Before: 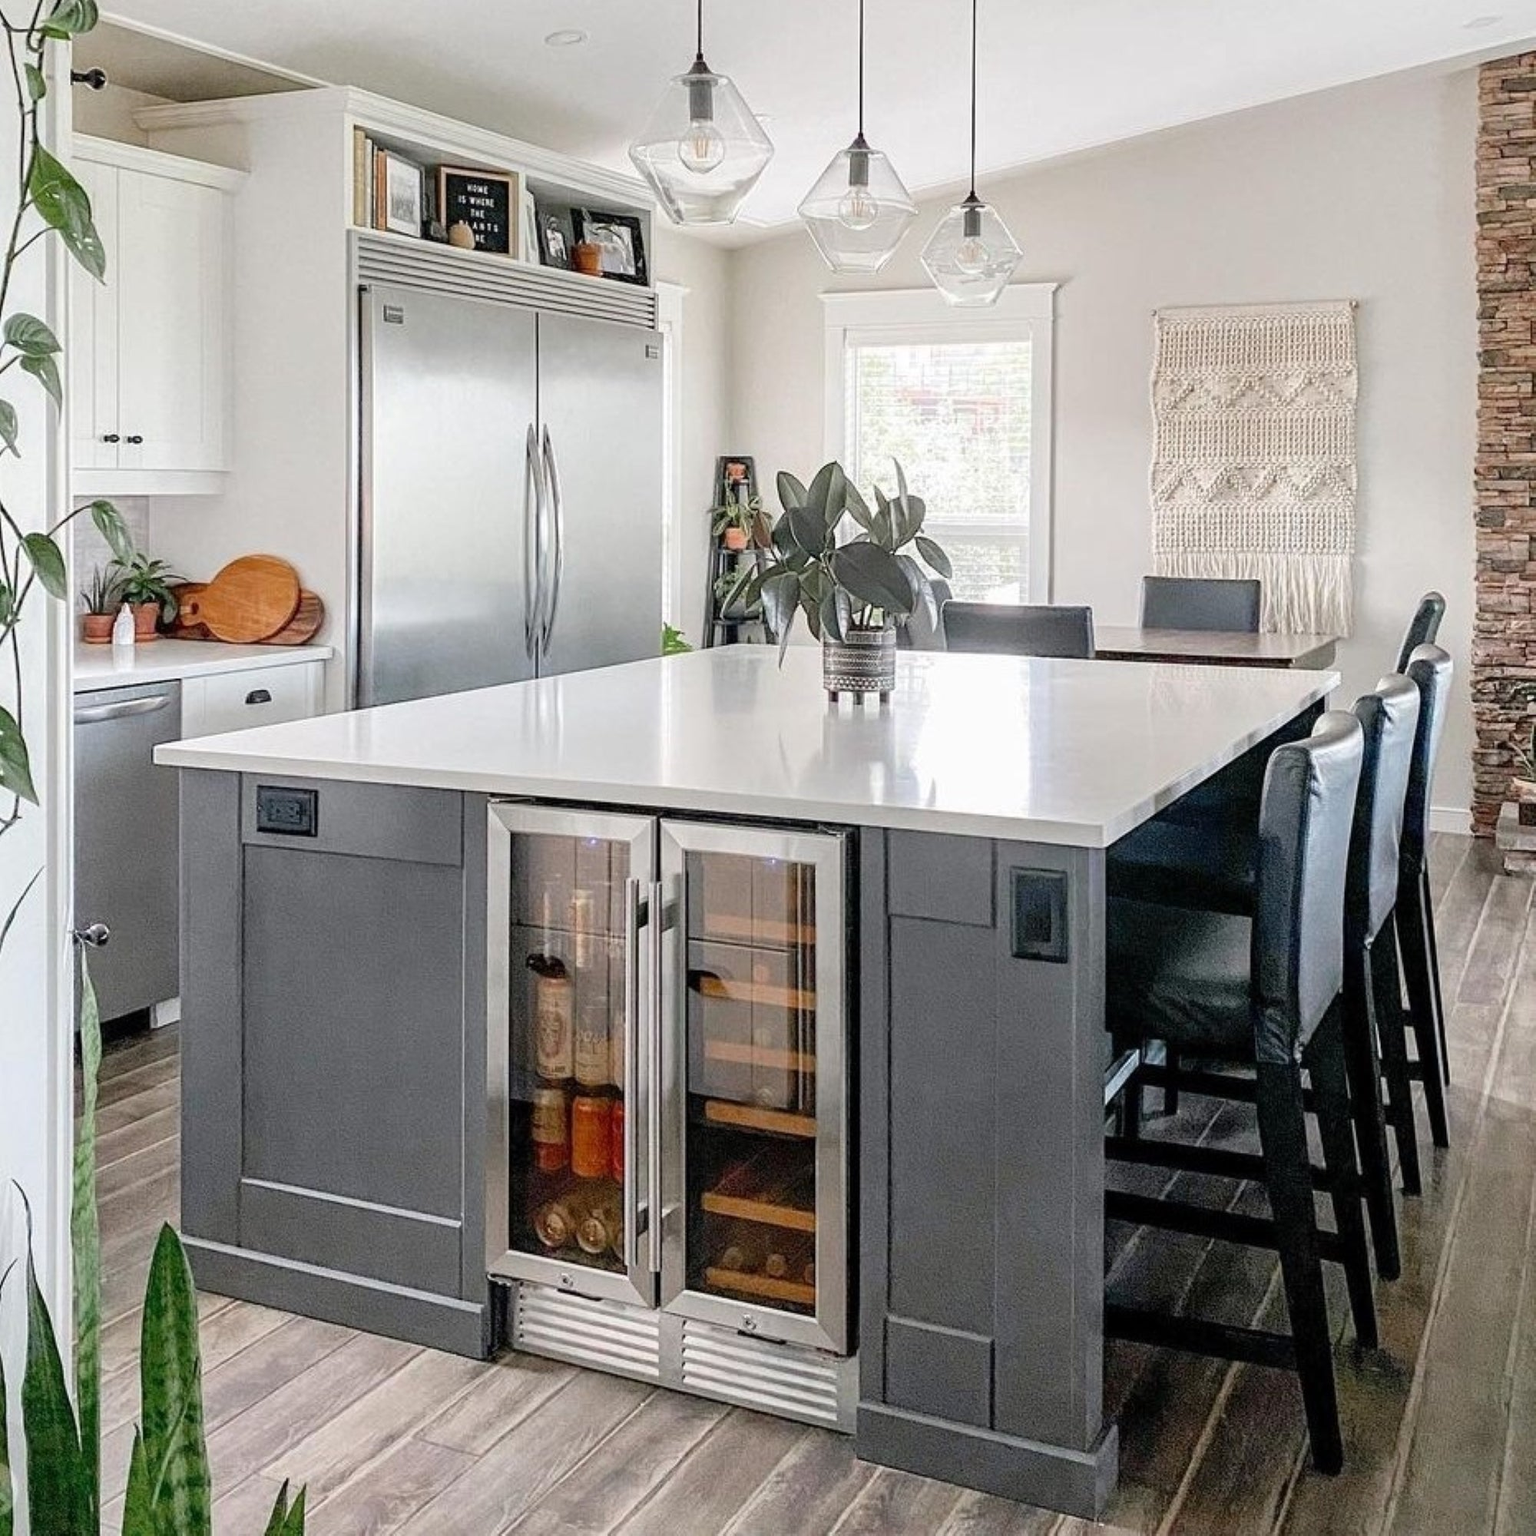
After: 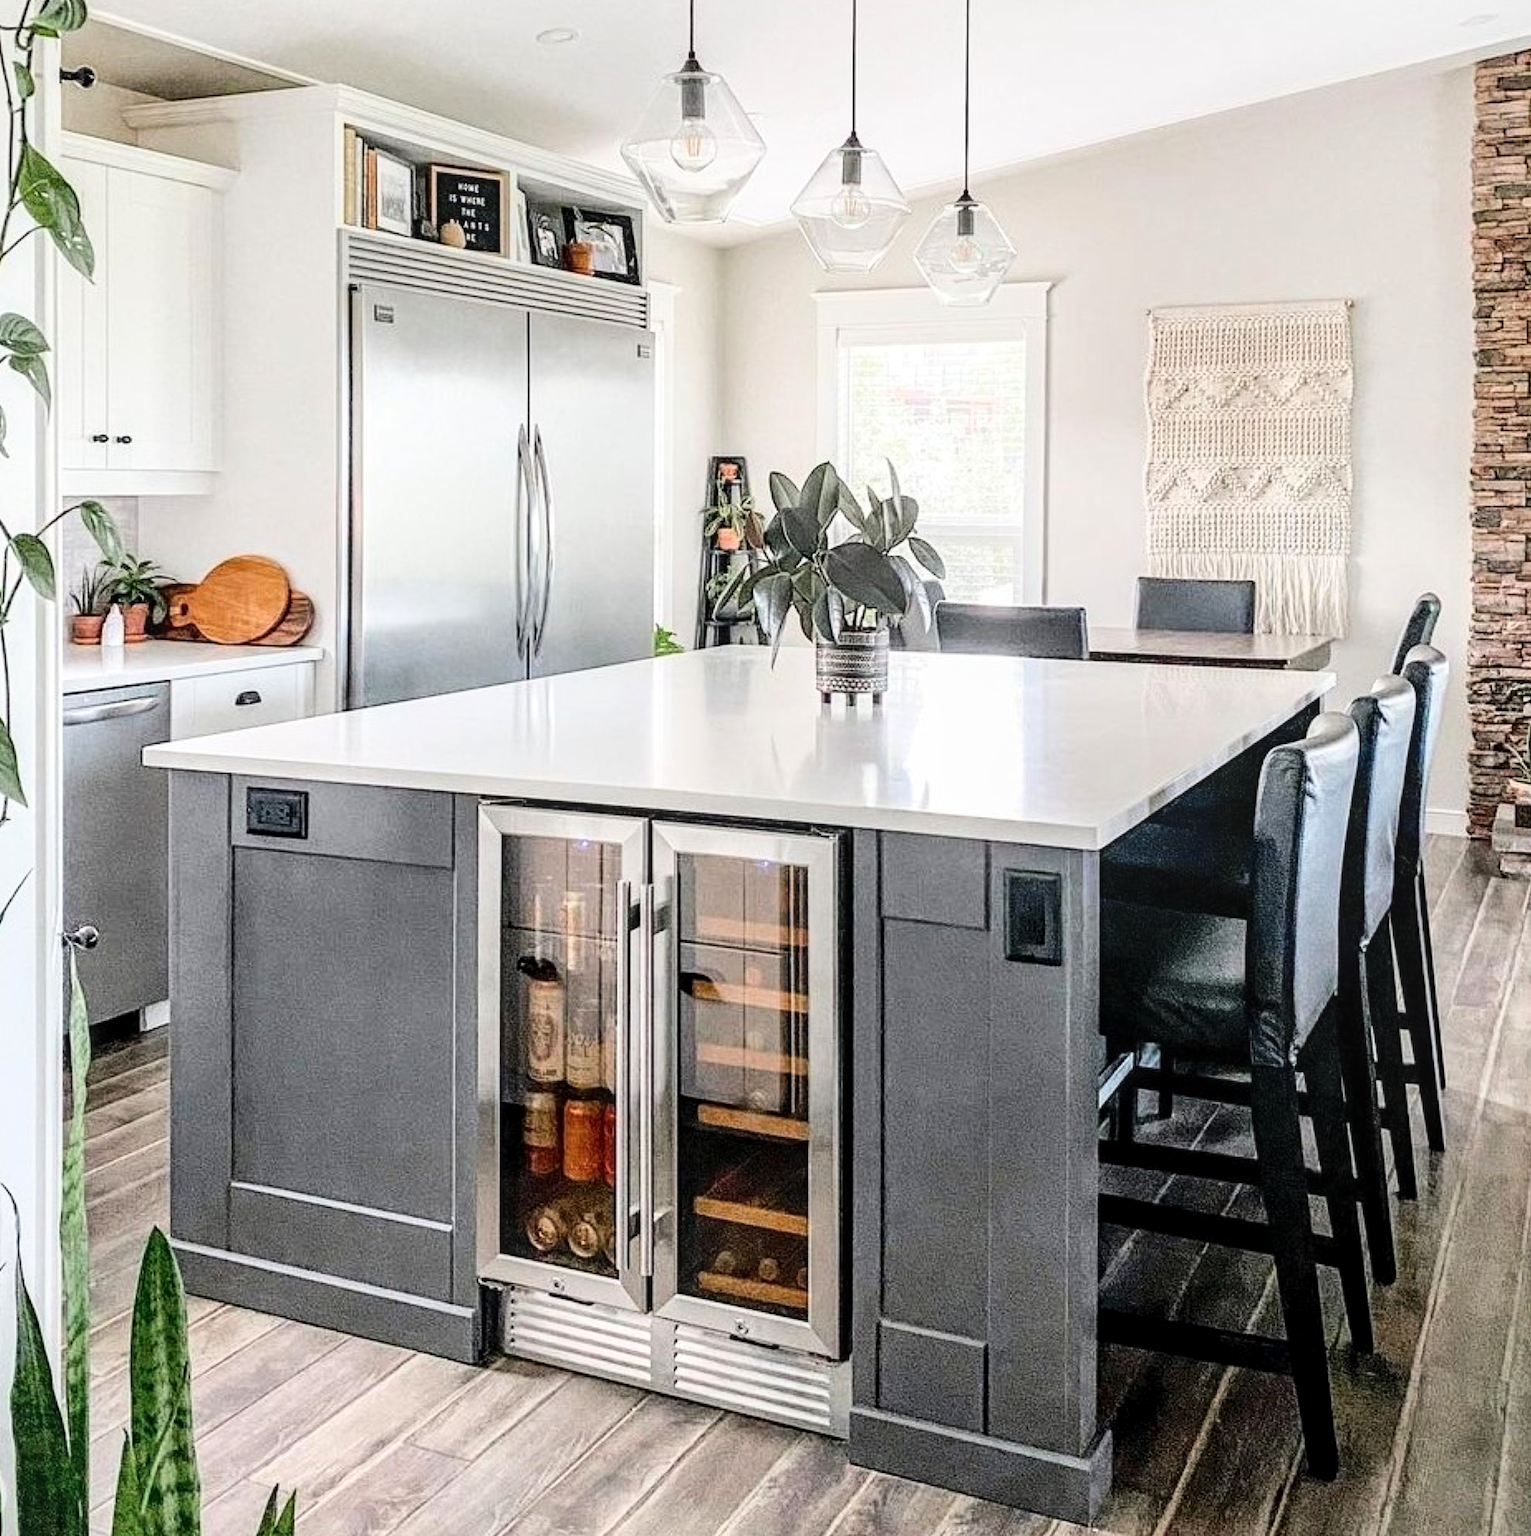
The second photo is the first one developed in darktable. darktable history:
crop and rotate: left 0.755%, top 0.189%, bottom 0.29%
local contrast: on, module defaults
base curve: curves: ch0 [(0, 0) (0.032, 0.025) (0.121, 0.166) (0.206, 0.329) (0.605, 0.79) (1, 1)]
contrast brightness saturation: saturation -0.023
